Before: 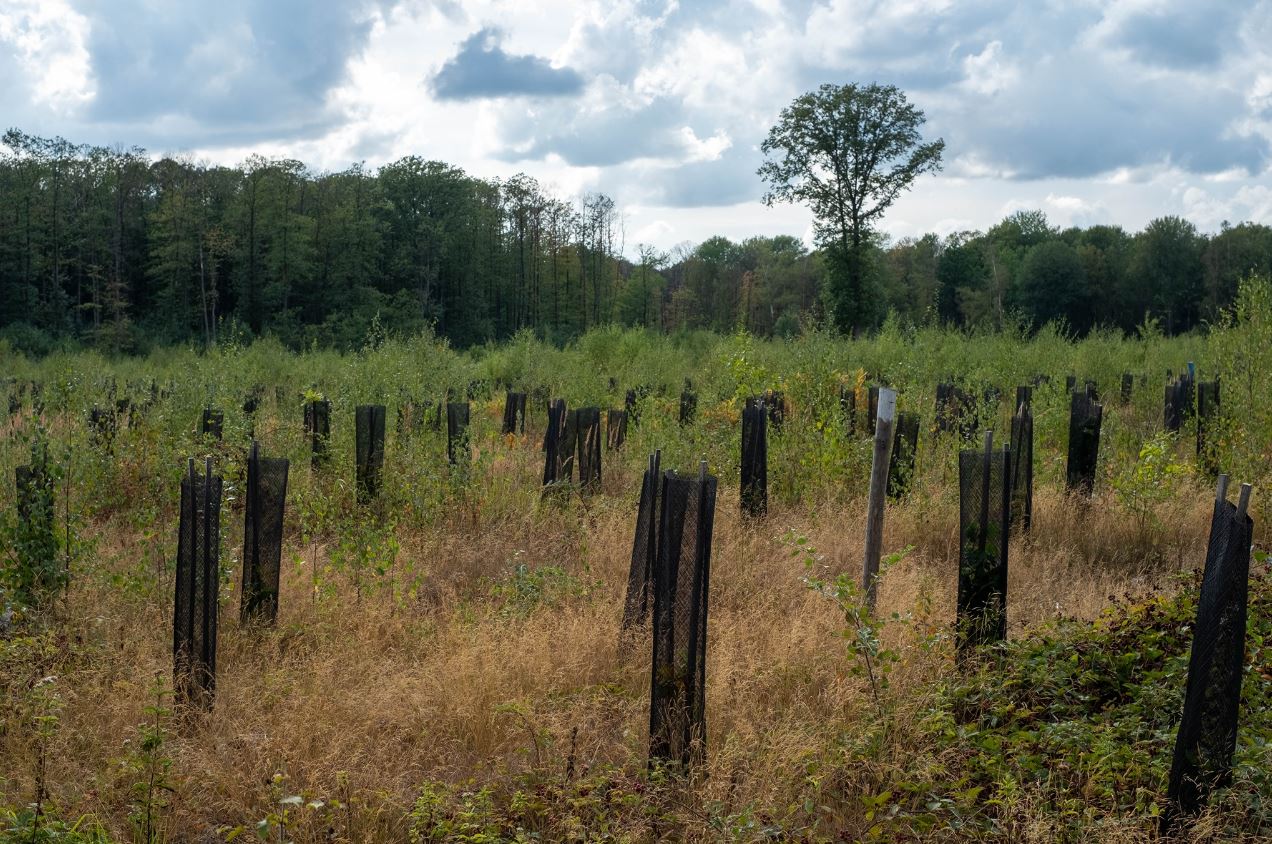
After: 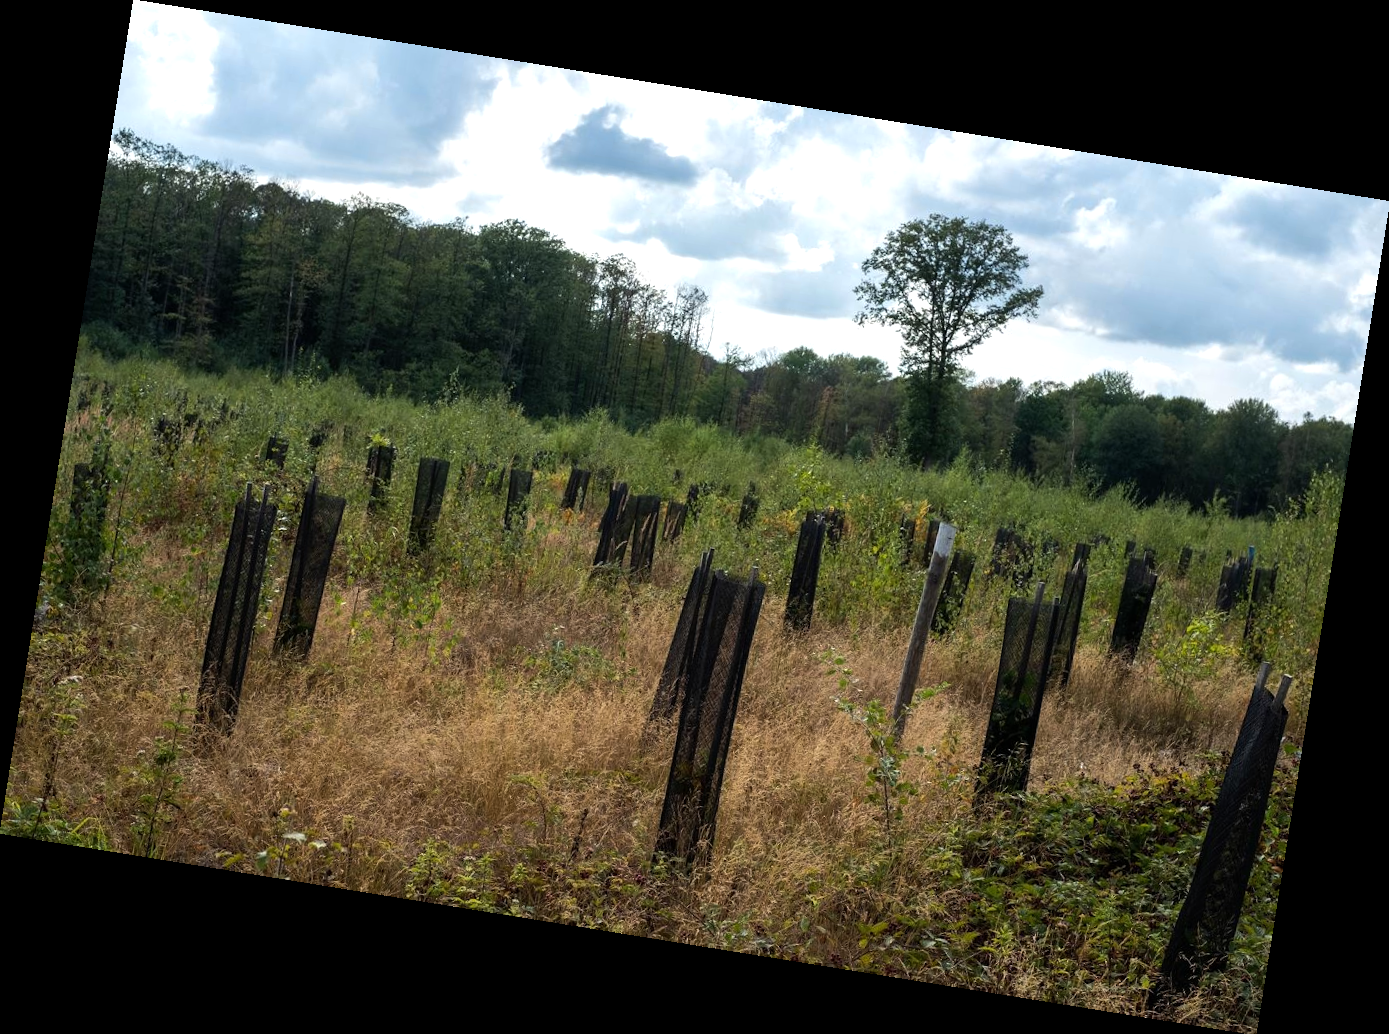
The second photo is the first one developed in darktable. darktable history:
rotate and perspective: rotation 9.12°, automatic cropping off
tone equalizer: -8 EV -0.417 EV, -7 EV -0.389 EV, -6 EV -0.333 EV, -5 EV -0.222 EV, -3 EV 0.222 EV, -2 EV 0.333 EV, -1 EV 0.389 EV, +0 EV 0.417 EV, edges refinement/feathering 500, mask exposure compensation -1.57 EV, preserve details no
